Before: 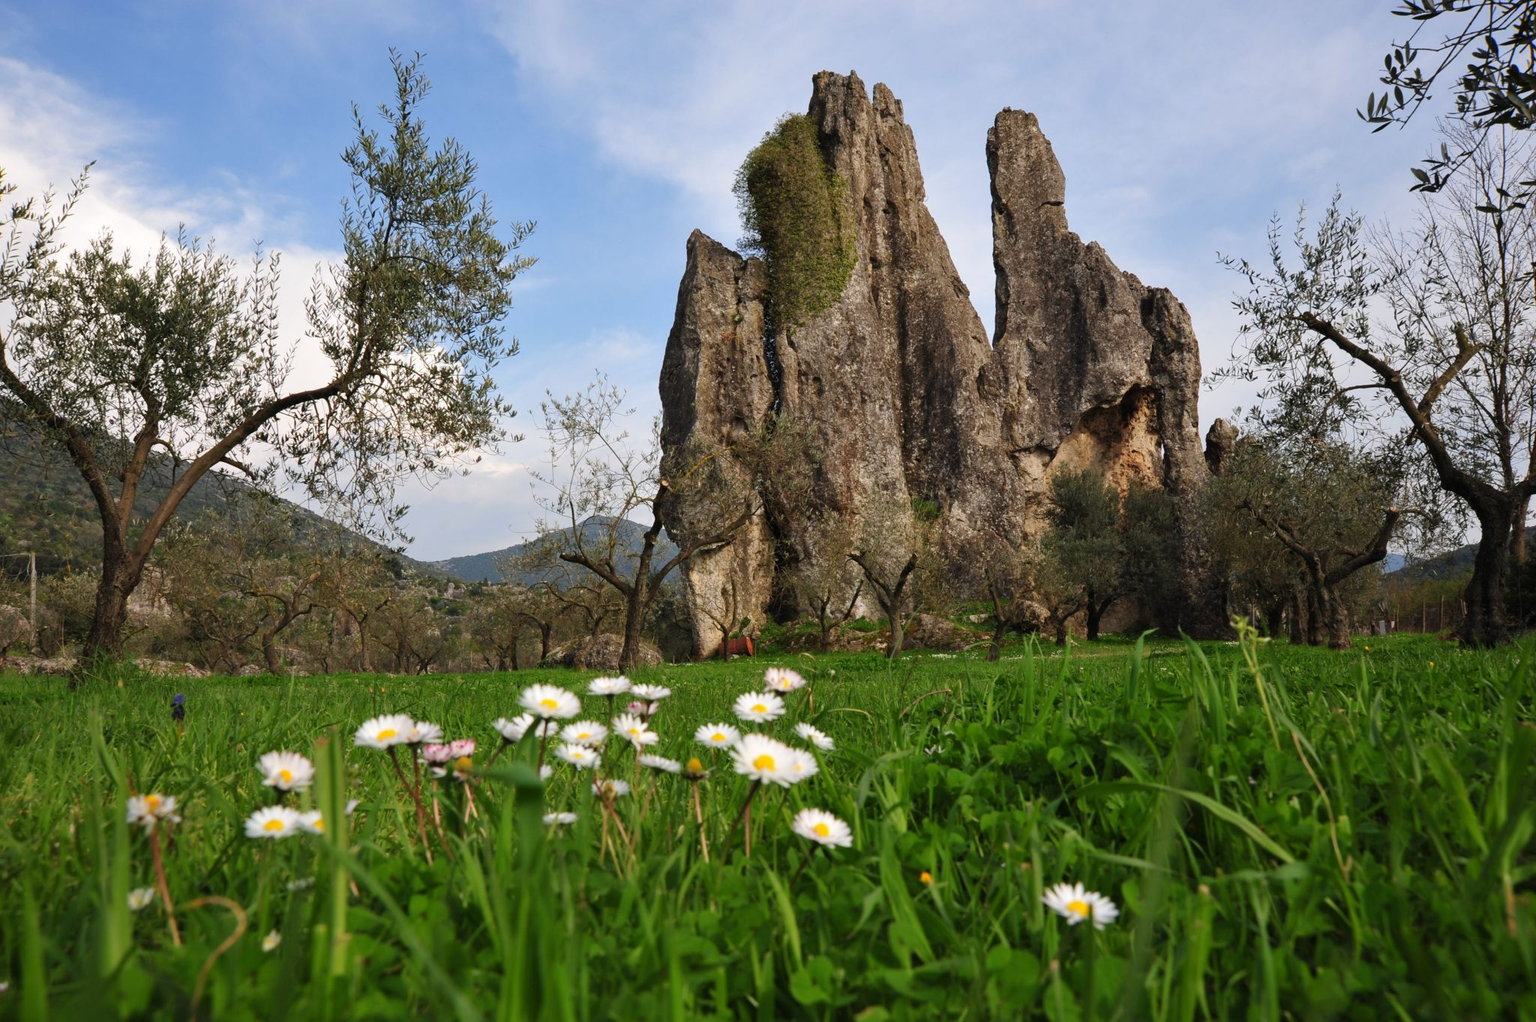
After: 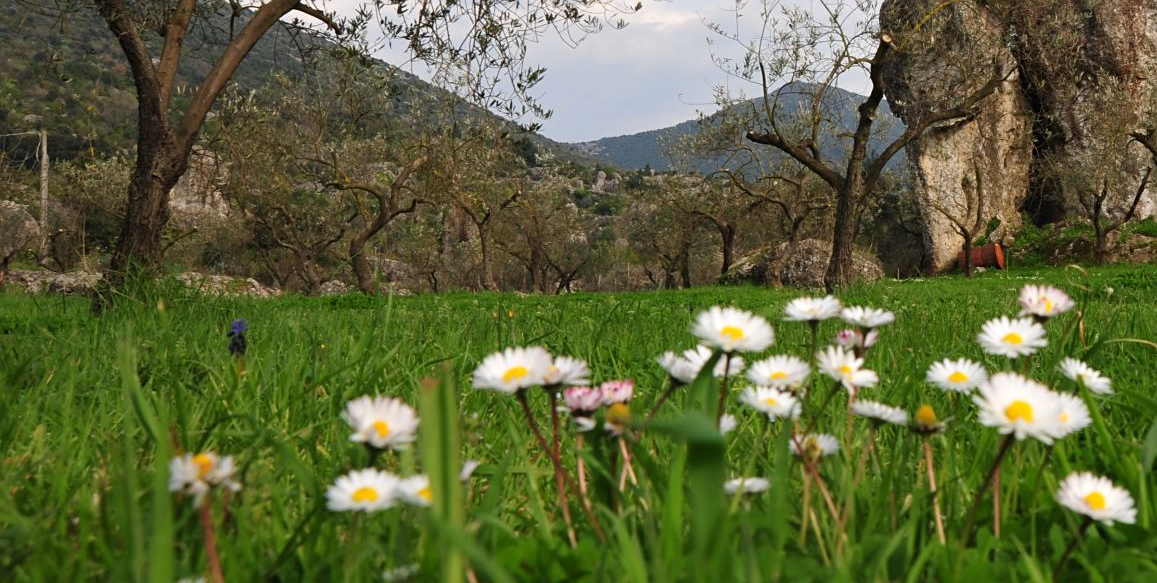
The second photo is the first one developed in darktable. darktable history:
tone equalizer: on, module defaults
exposure: exposure 0.014 EV, compensate exposure bias true, compensate highlight preservation false
crop: top 44.504%, right 43.473%, bottom 12.716%
sharpen: amount 0.207
contrast equalizer: octaves 7, y [[0.5 ×6], [0.5 ×6], [0.975, 0.964, 0.925, 0.865, 0.793, 0.721], [0 ×6], [0 ×6]], mix -0.189
